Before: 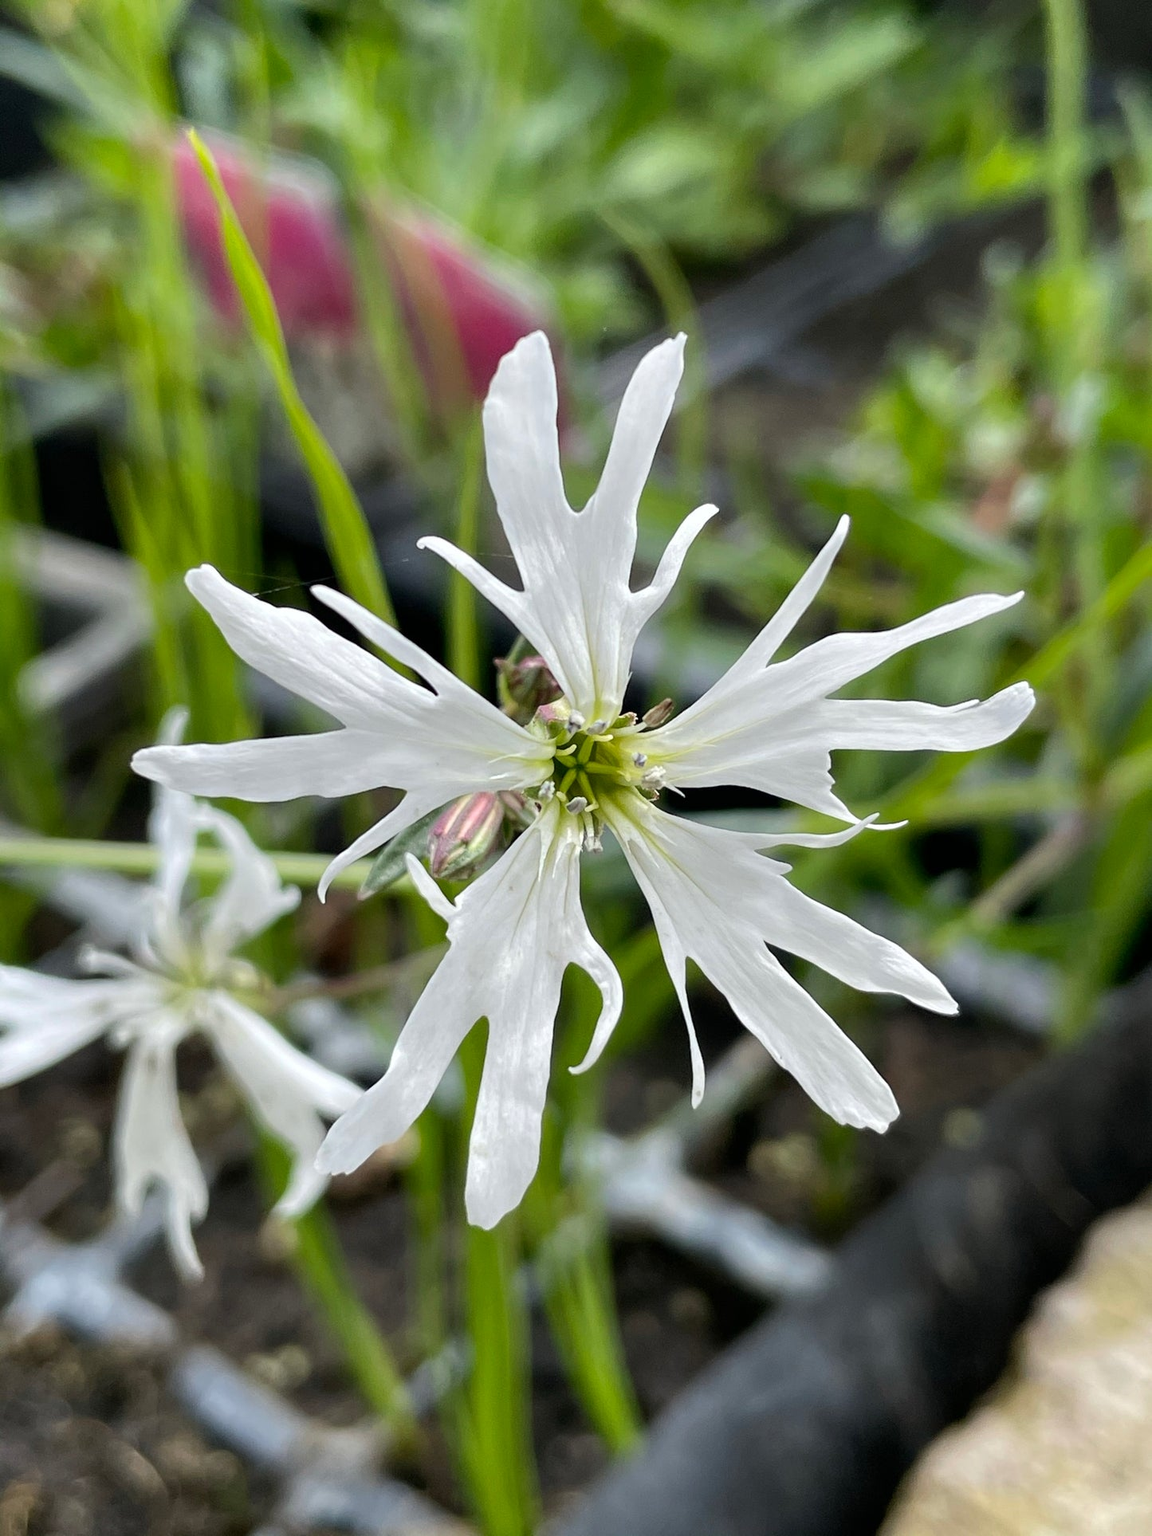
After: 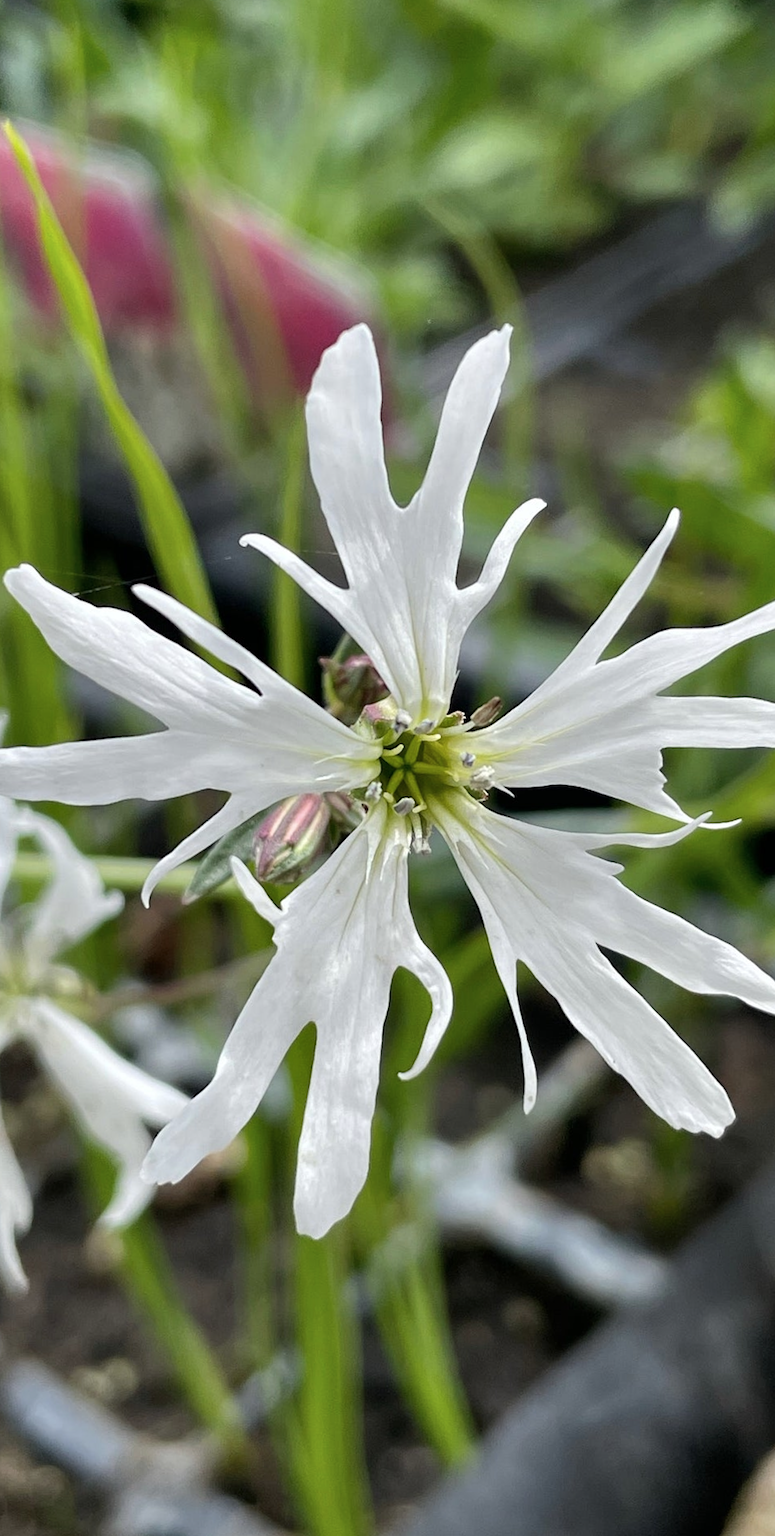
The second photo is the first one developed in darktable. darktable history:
crop: left 15.419%, right 17.914%
rotate and perspective: rotation -0.45°, automatic cropping original format, crop left 0.008, crop right 0.992, crop top 0.012, crop bottom 0.988
shadows and highlights: shadows 25, highlights -48, soften with gaussian
contrast brightness saturation: saturation -0.1
